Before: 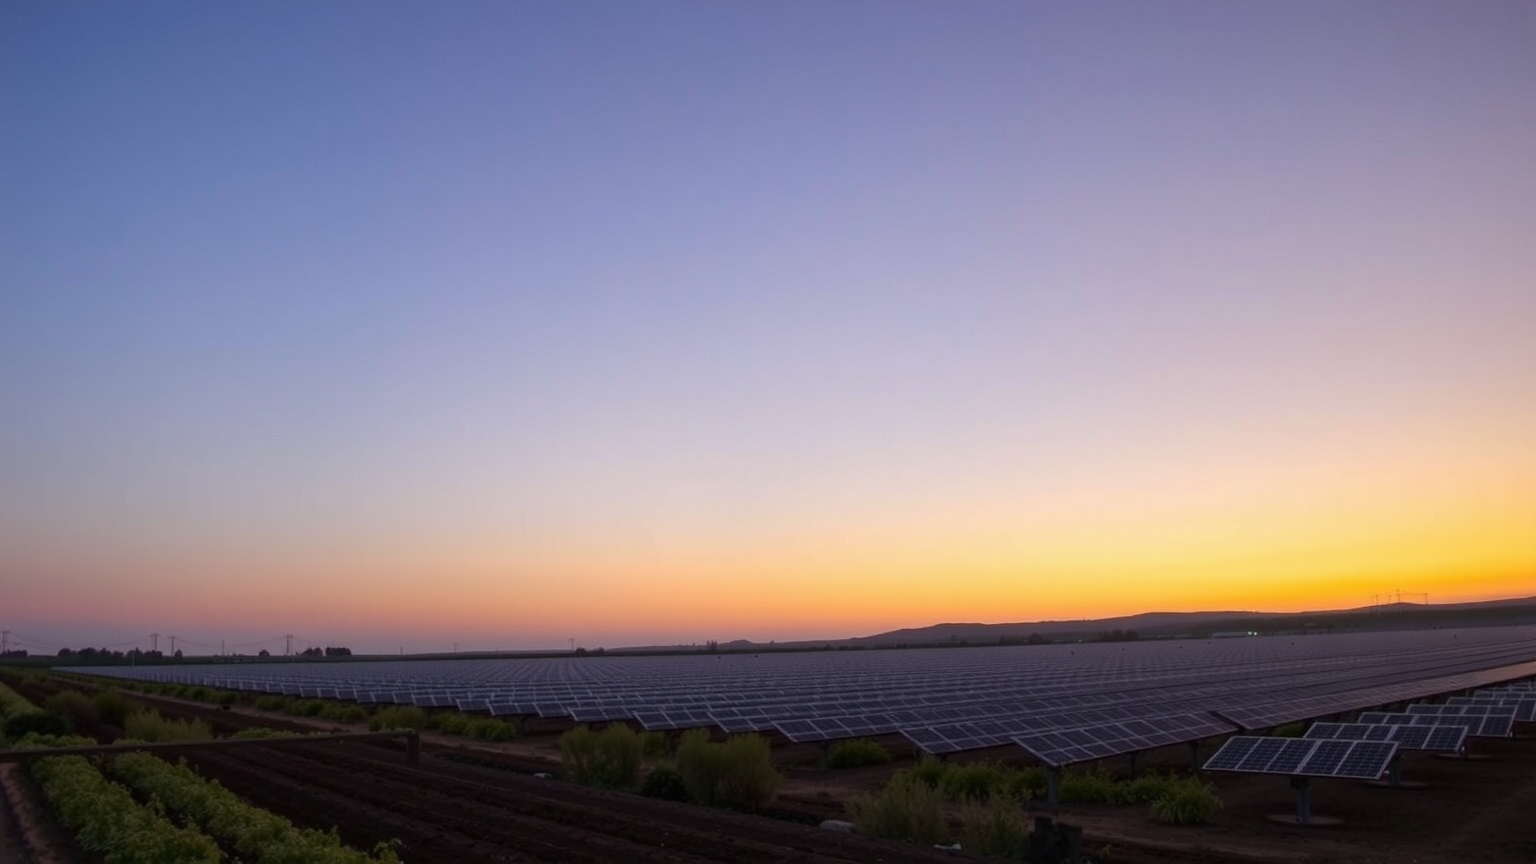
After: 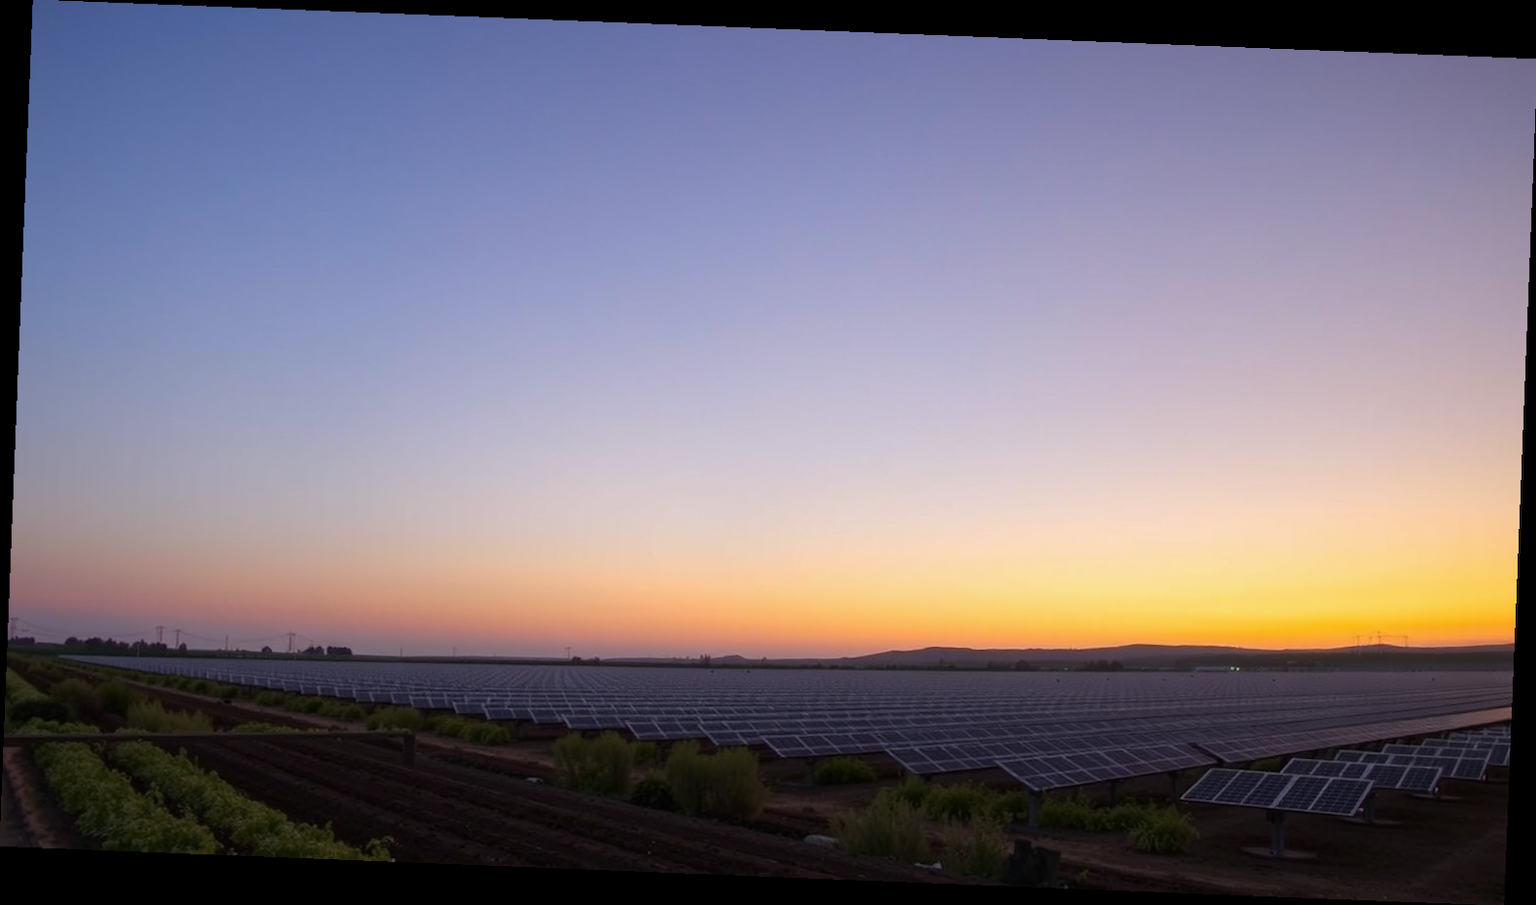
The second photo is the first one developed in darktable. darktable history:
rotate and perspective: rotation 2.27°, automatic cropping off
